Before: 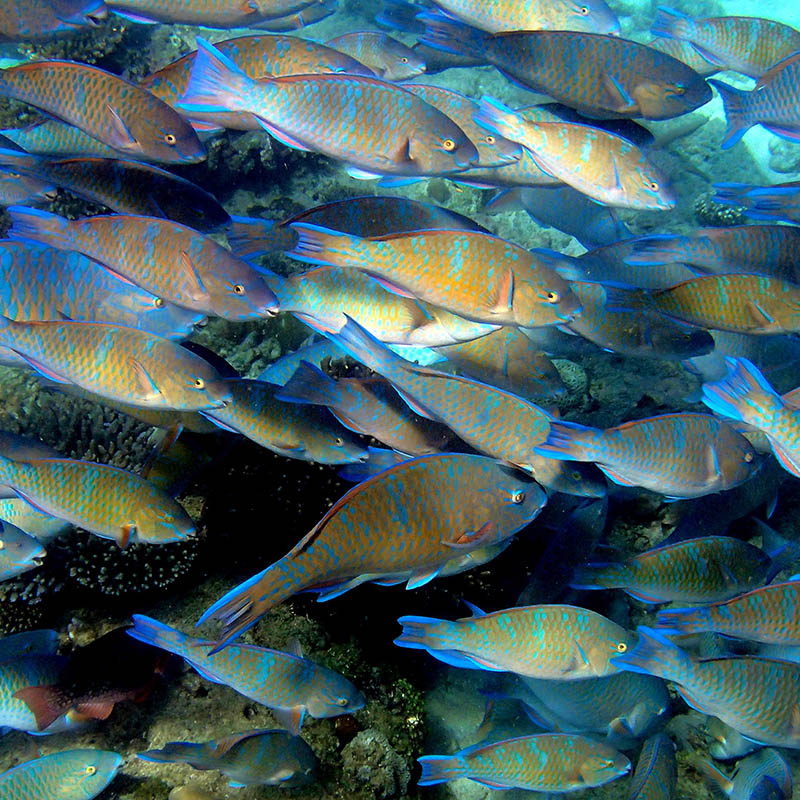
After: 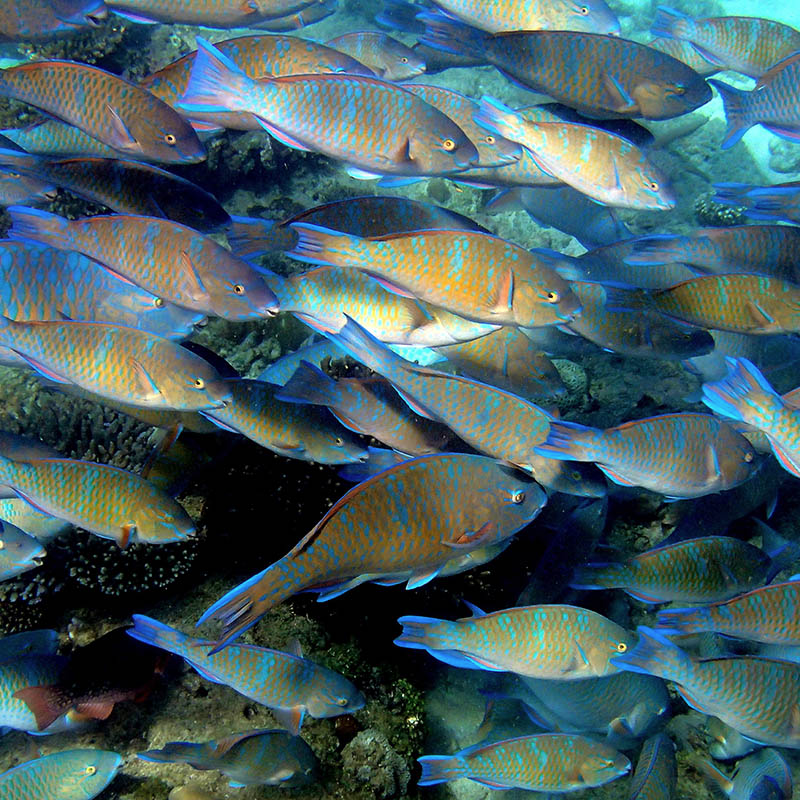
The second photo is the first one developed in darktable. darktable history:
contrast brightness saturation: contrast 0.01, saturation -0.05
white balance: red 1, blue 1
